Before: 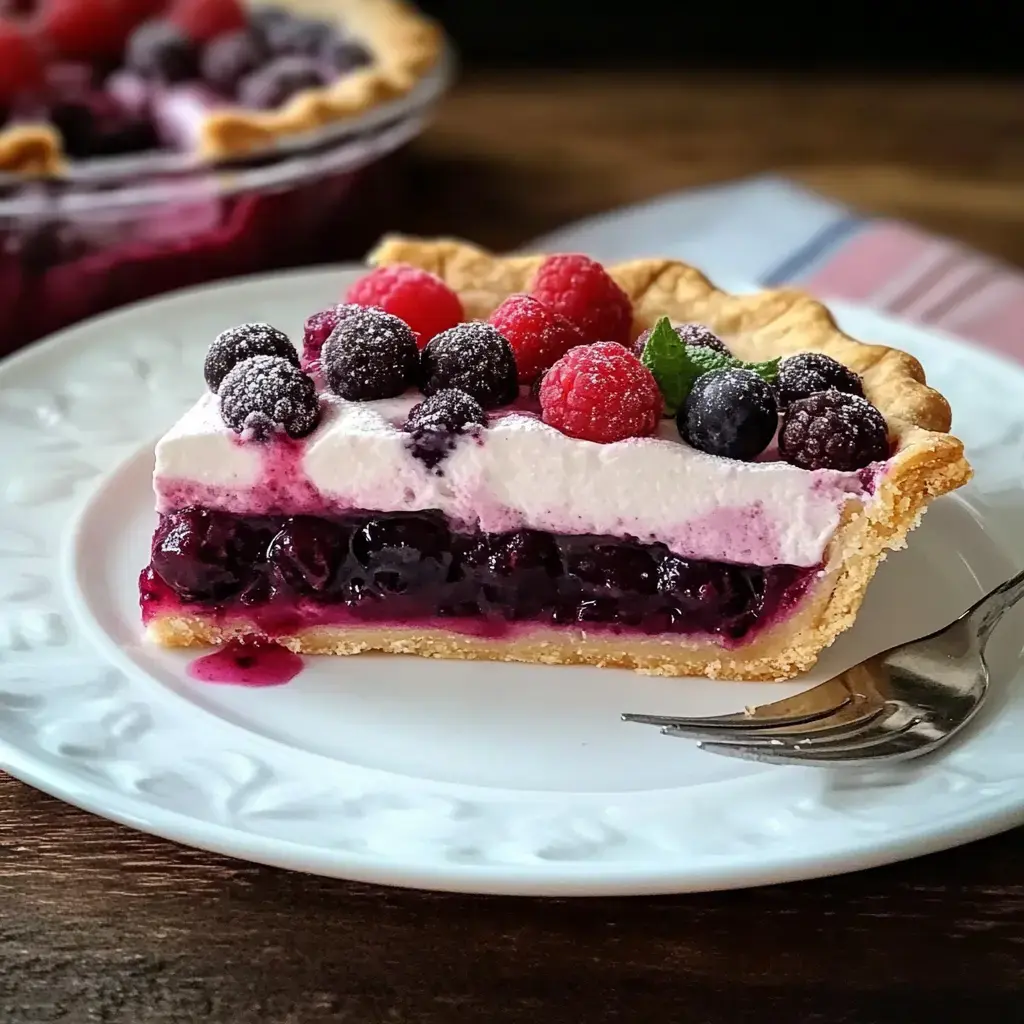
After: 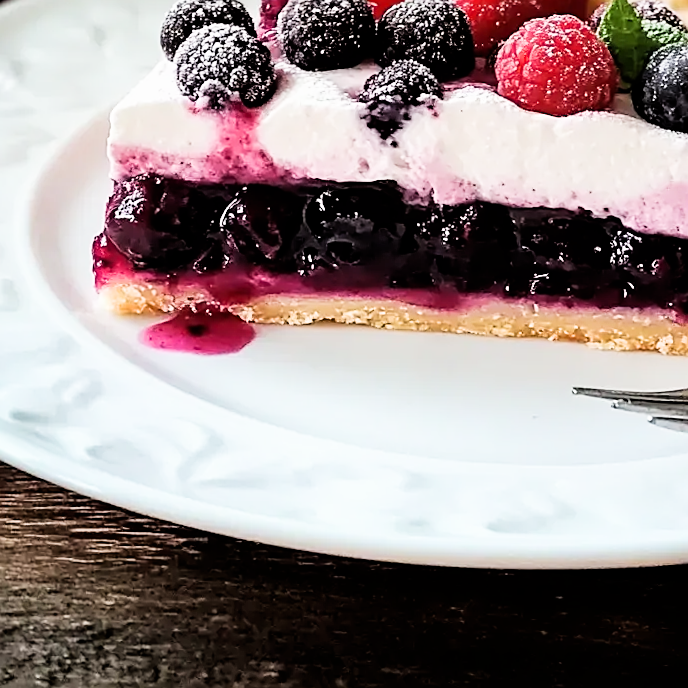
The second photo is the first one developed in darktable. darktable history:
exposure: exposure 0.77 EV, compensate highlight preservation false
tone equalizer: on, module defaults
sharpen: on, module defaults
crop and rotate: angle -0.82°, left 3.85%, top 31.828%, right 27.992%
filmic rgb: black relative exposure -5 EV, white relative exposure 3.5 EV, hardness 3.19, contrast 1.3, highlights saturation mix -50%
